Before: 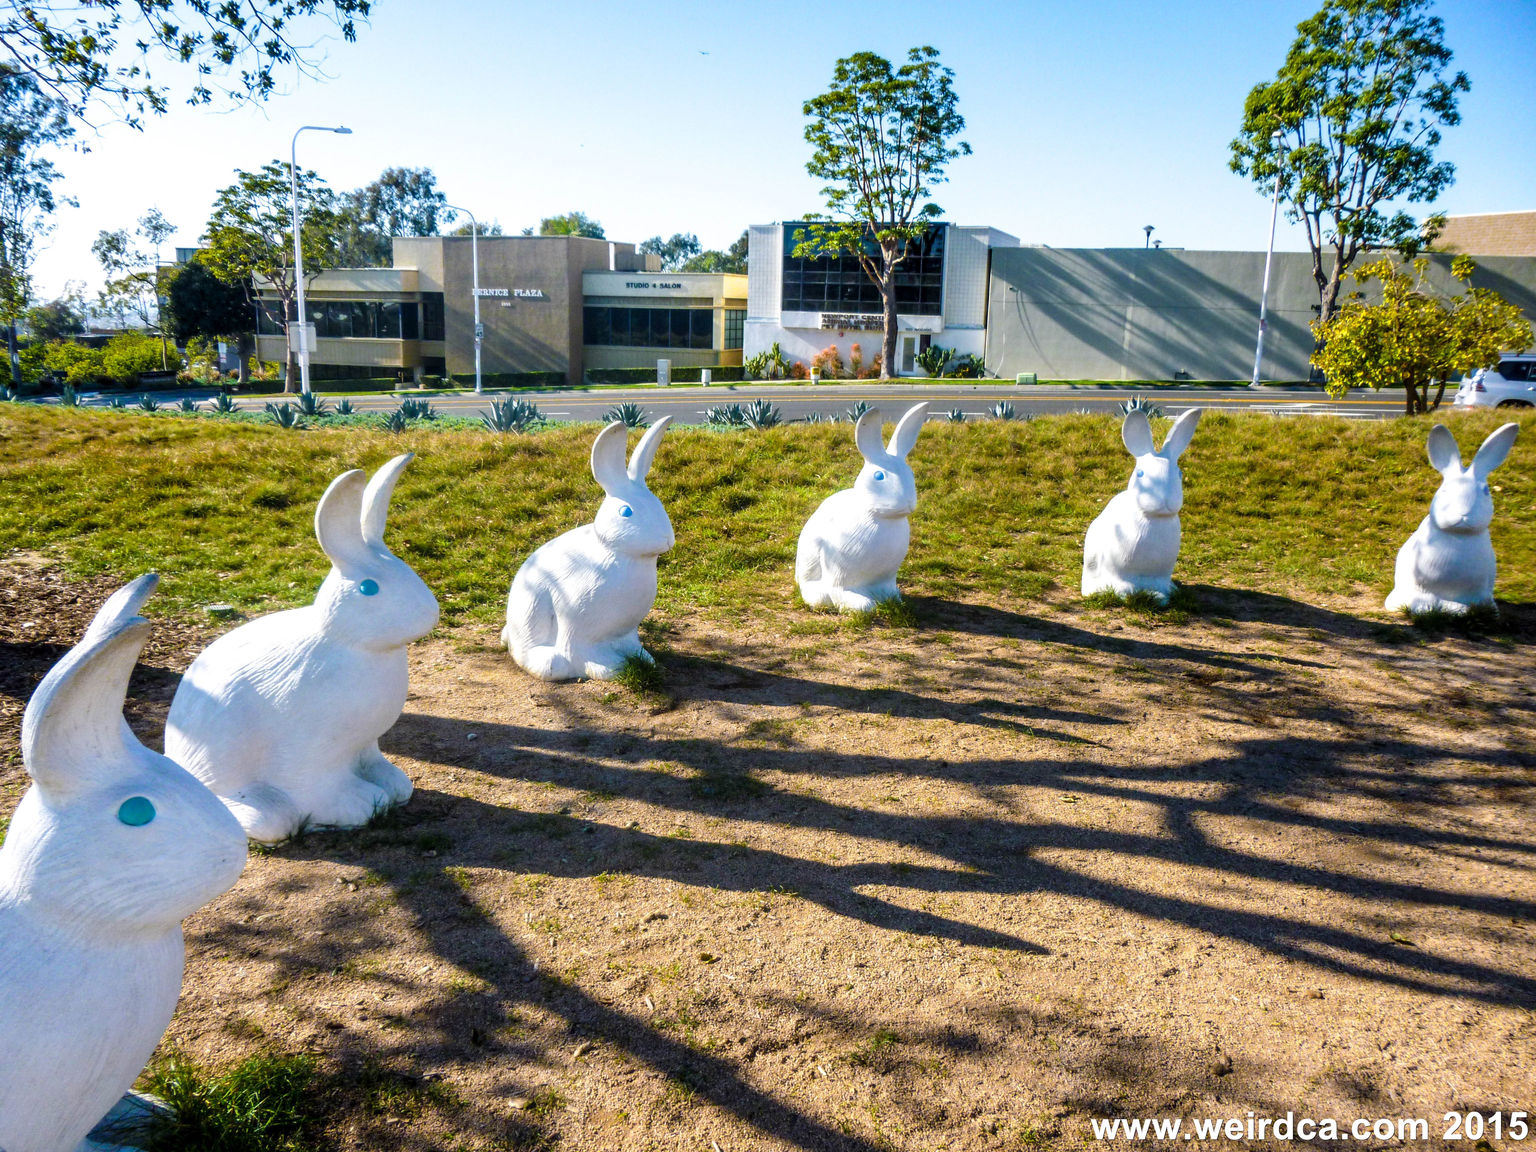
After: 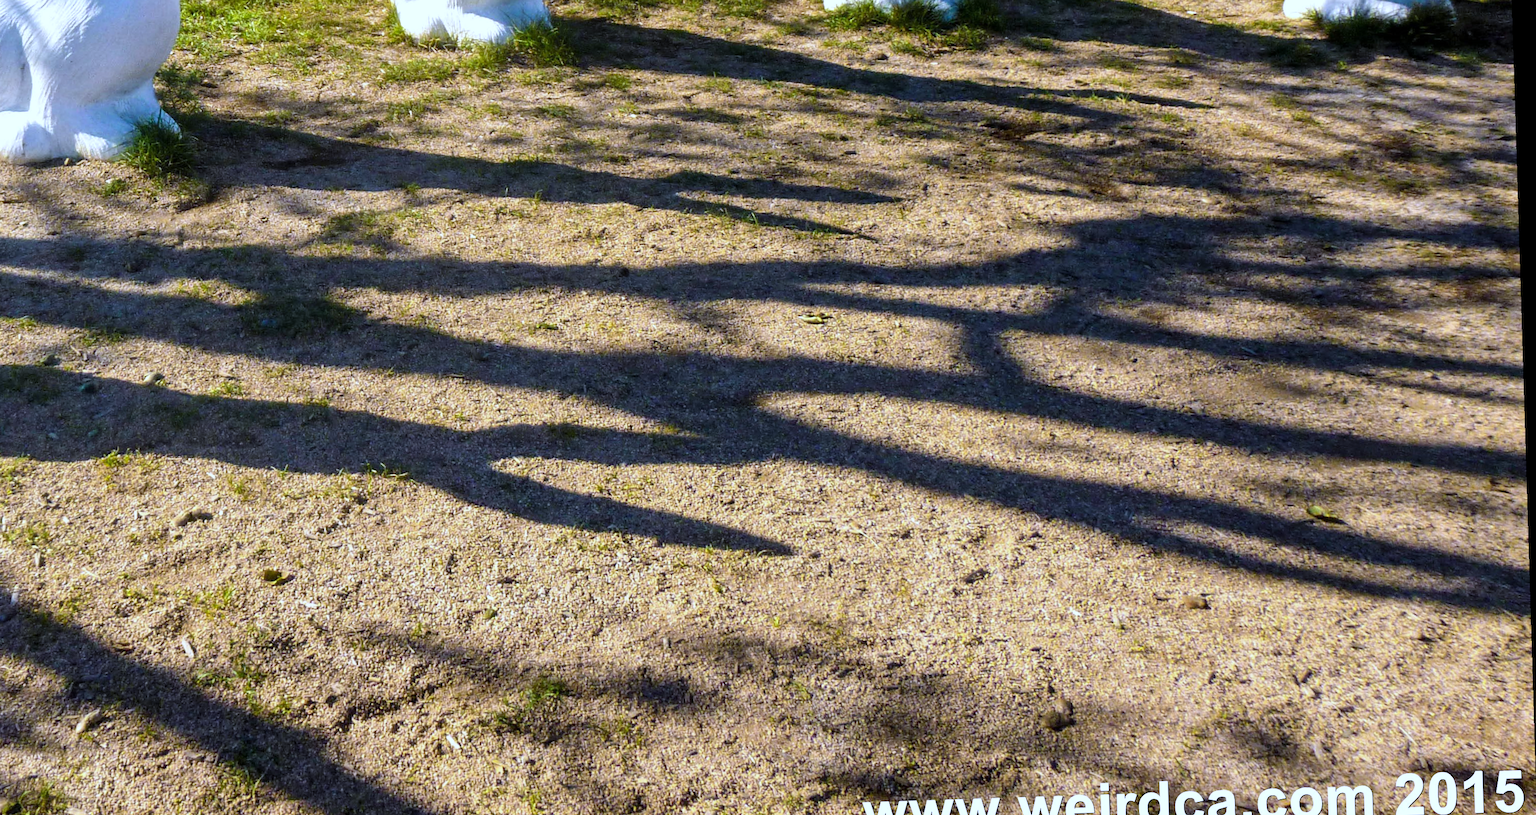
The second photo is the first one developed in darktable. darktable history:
rotate and perspective: rotation -1.77°, lens shift (horizontal) 0.004, automatic cropping off
shadows and highlights: shadows 37.27, highlights -28.18, soften with gaussian
white balance: red 0.926, green 1.003, blue 1.133
crop and rotate: left 35.509%, top 50.238%, bottom 4.934%
